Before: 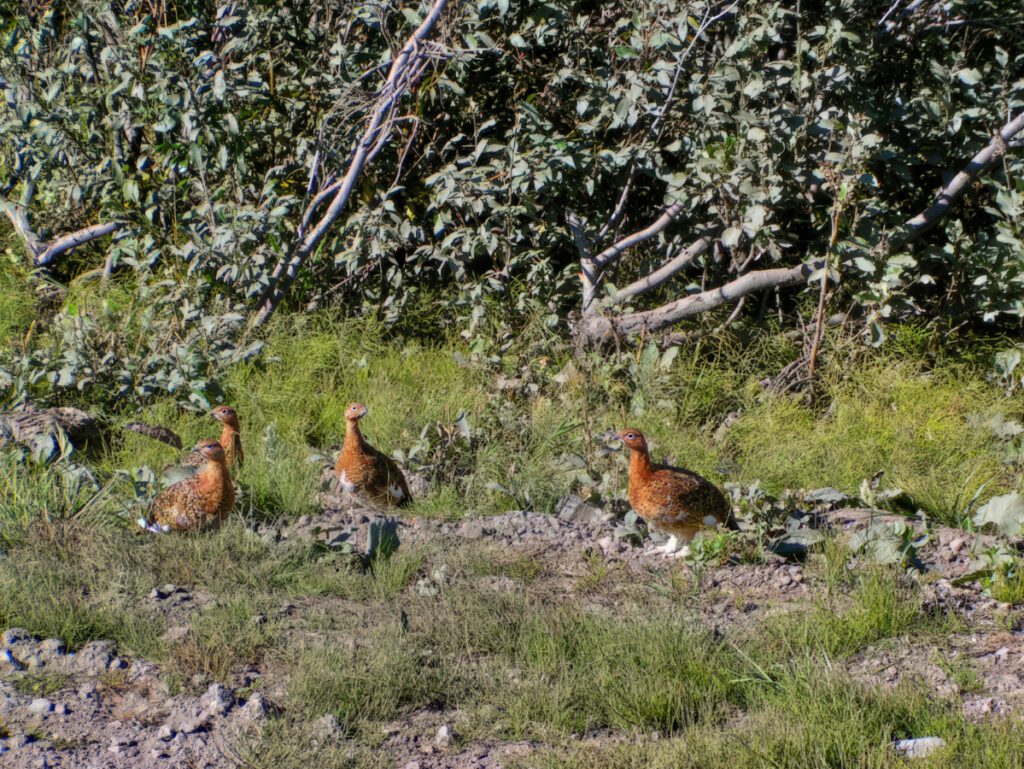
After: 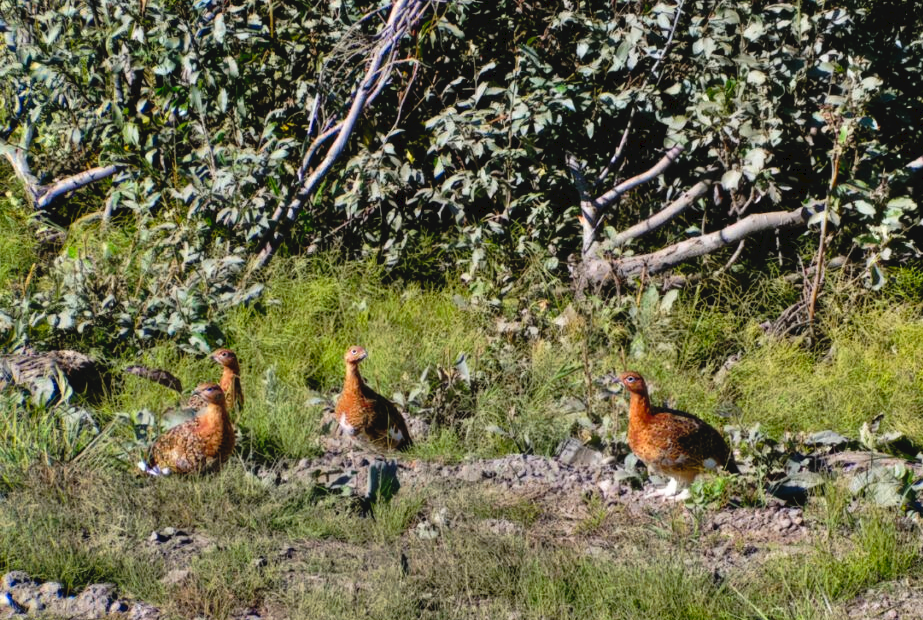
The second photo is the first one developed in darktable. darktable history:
tone equalizer: edges refinement/feathering 500, mask exposure compensation -1.57 EV, preserve details no
tone curve: curves: ch0 [(0, 0) (0.003, 0.047) (0.011, 0.047) (0.025, 0.047) (0.044, 0.049) (0.069, 0.051) (0.1, 0.062) (0.136, 0.086) (0.177, 0.125) (0.224, 0.178) (0.277, 0.246) (0.335, 0.324) (0.399, 0.407) (0.468, 0.48) (0.543, 0.57) (0.623, 0.675) (0.709, 0.772) (0.801, 0.876) (0.898, 0.963) (1, 1)], preserve colors none
crop: top 7.421%, right 9.845%, bottom 11.949%
